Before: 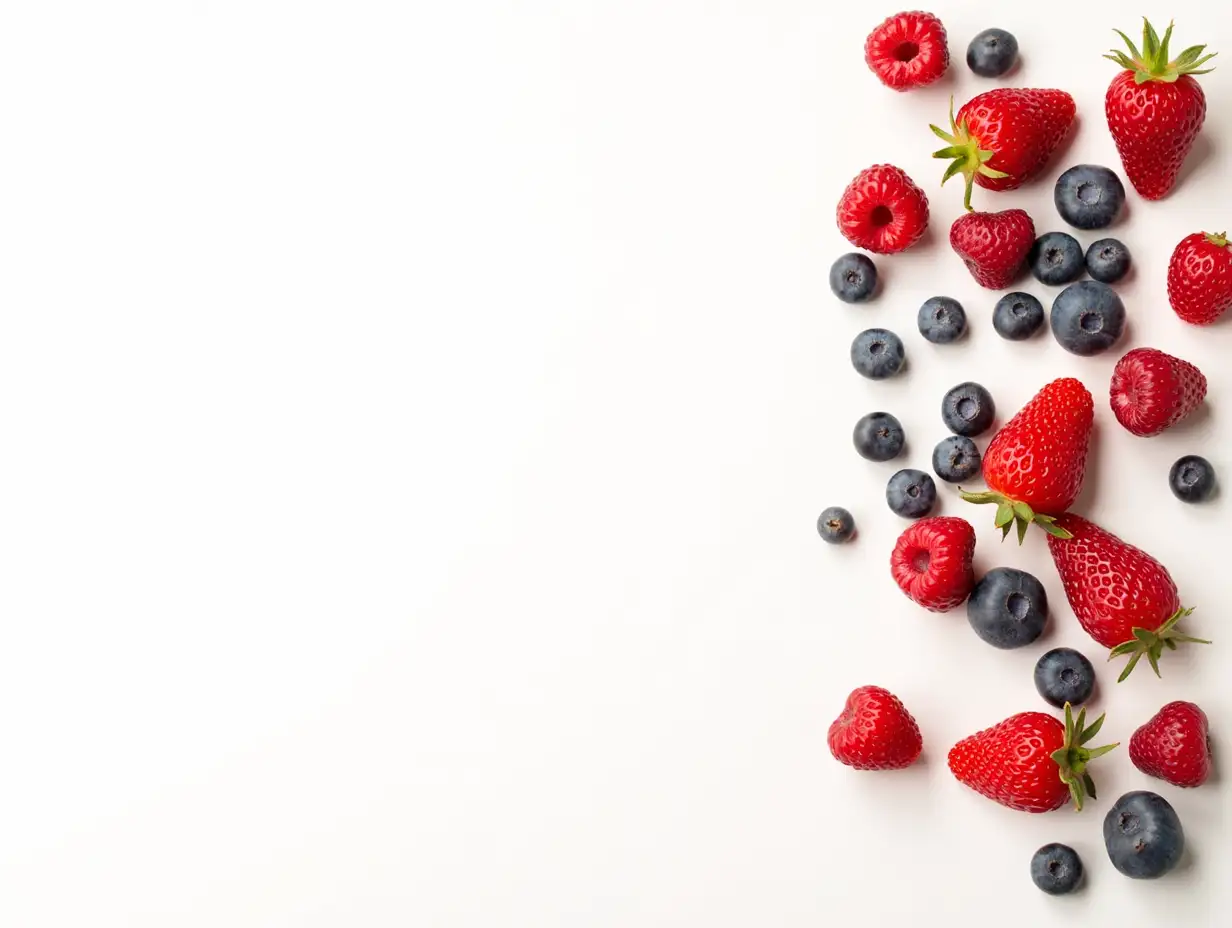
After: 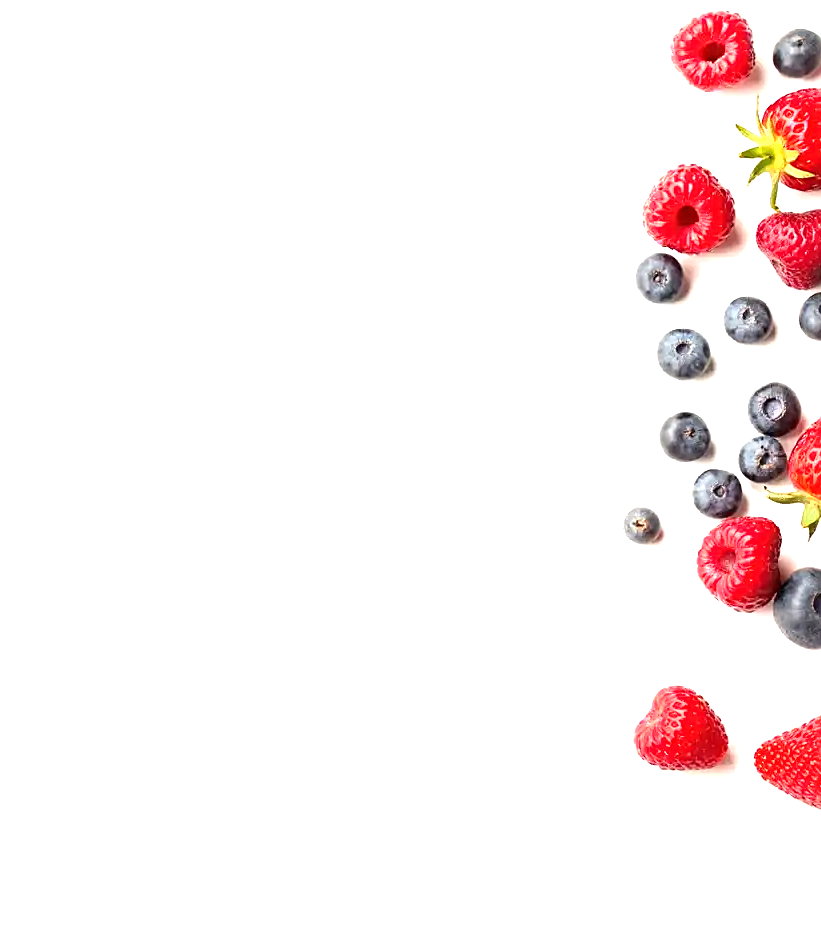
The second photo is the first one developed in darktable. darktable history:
sharpen: on, module defaults
crop and rotate: left 15.754%, right 17.579%
exposure: black level correction 0, exposure 1.2 EV, compensate exposure bias true, compensate highlight preservation false
